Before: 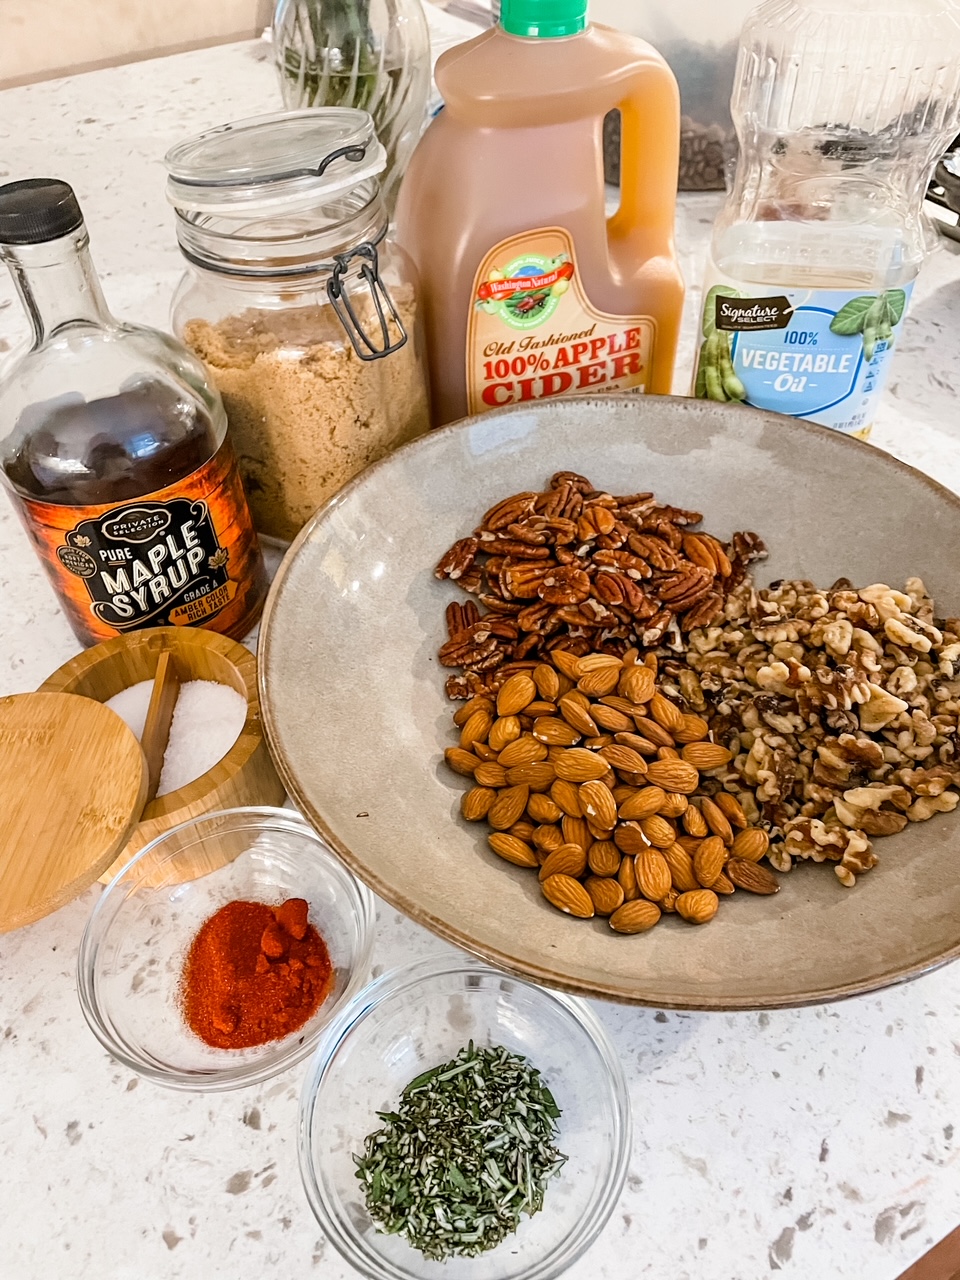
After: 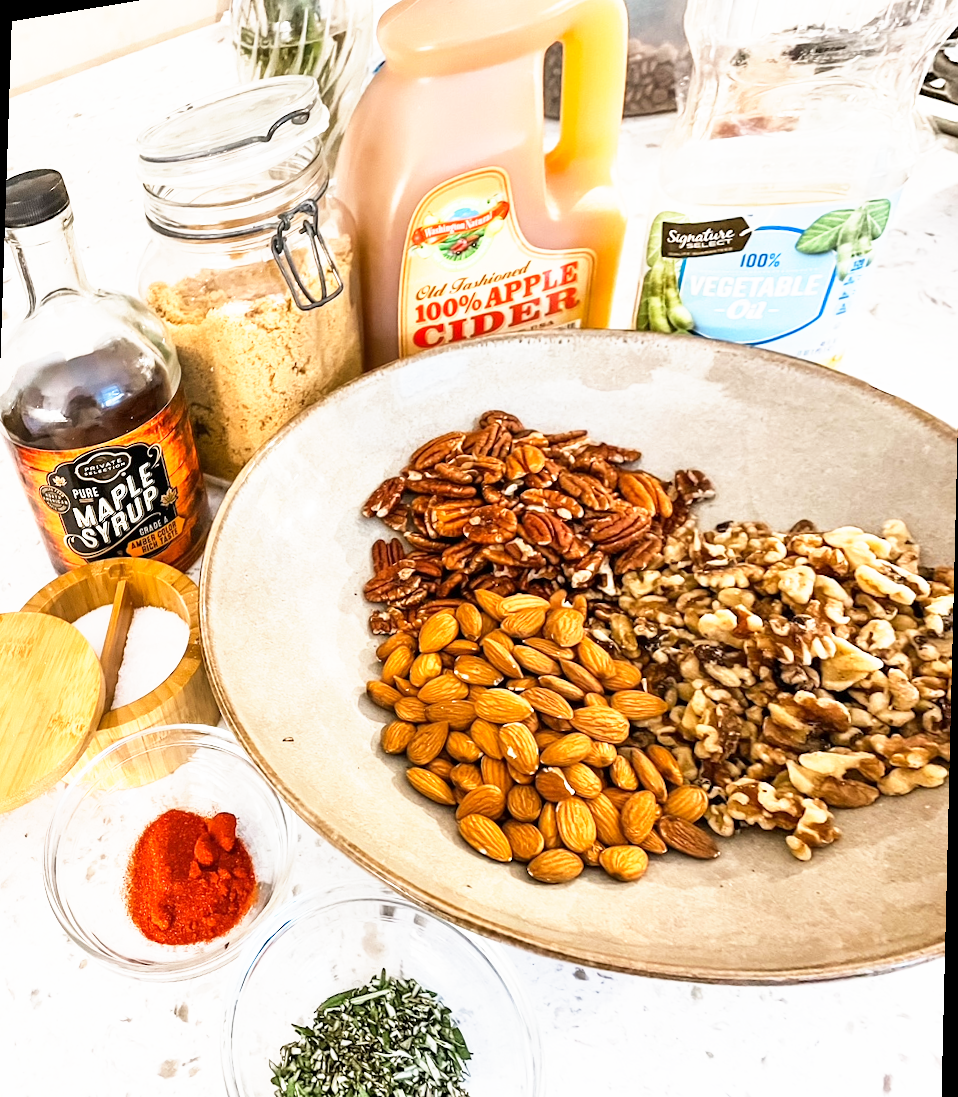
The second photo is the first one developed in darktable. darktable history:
base curve: curves: ch0 [(0, 0) (0.495, 0.917) (1, 1)], preserve colors none
rotate and perspective: rotation 1.69°, lens shift (vertical) -0.023, lens shift (horizontal) -0.291, crop left 0.025, crop right 0.988, crop top 0.092, crop bottom 0.842
